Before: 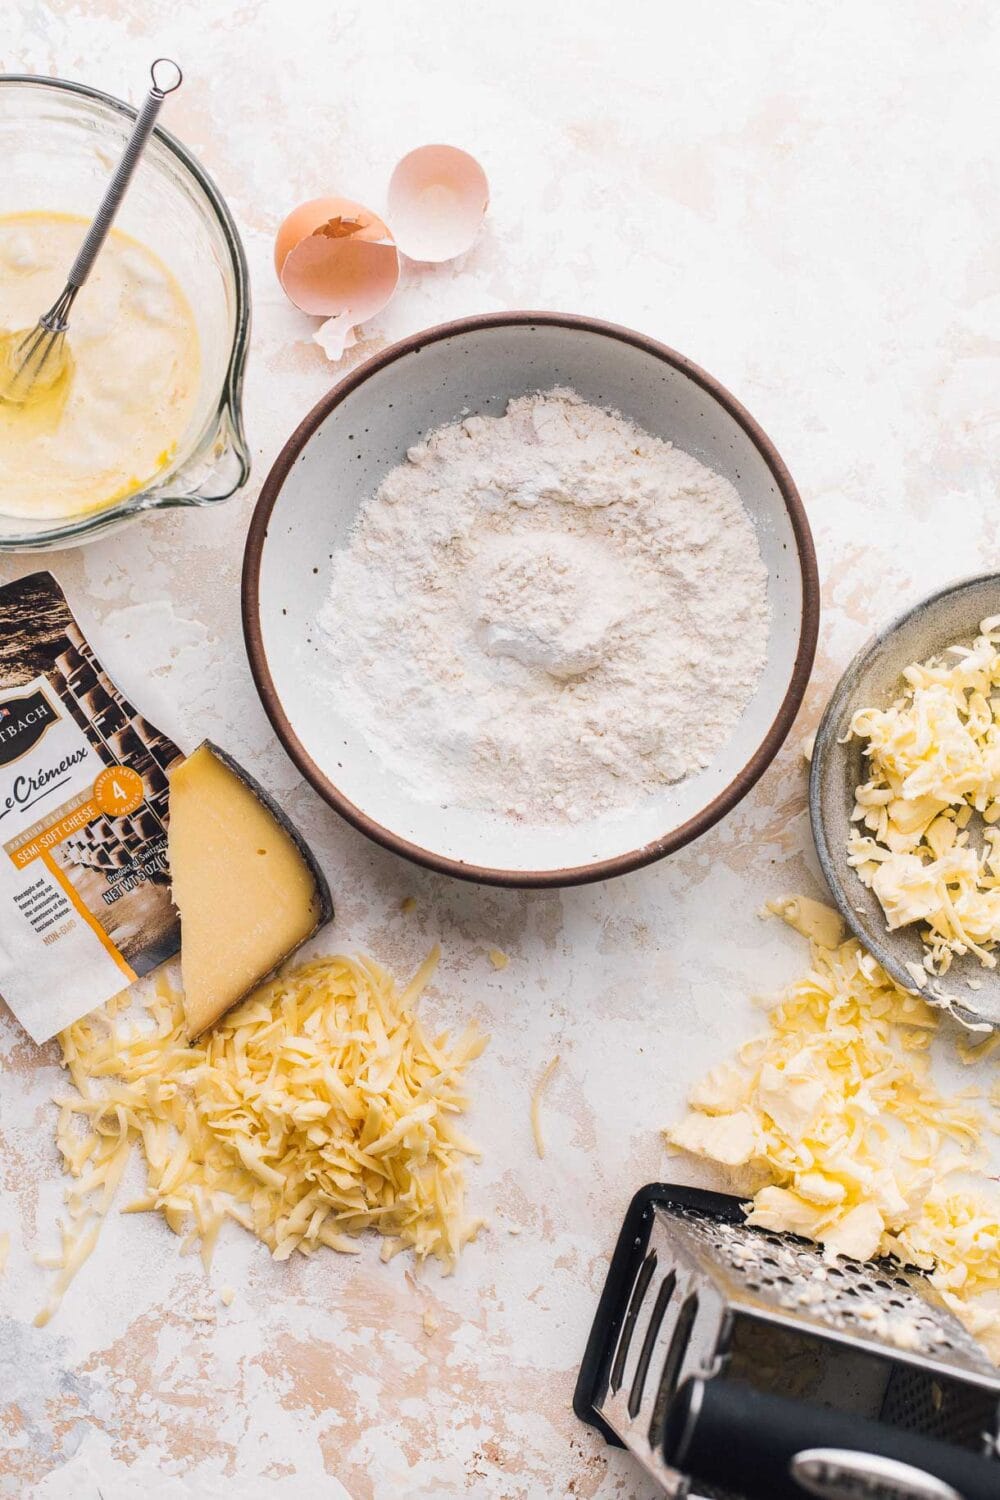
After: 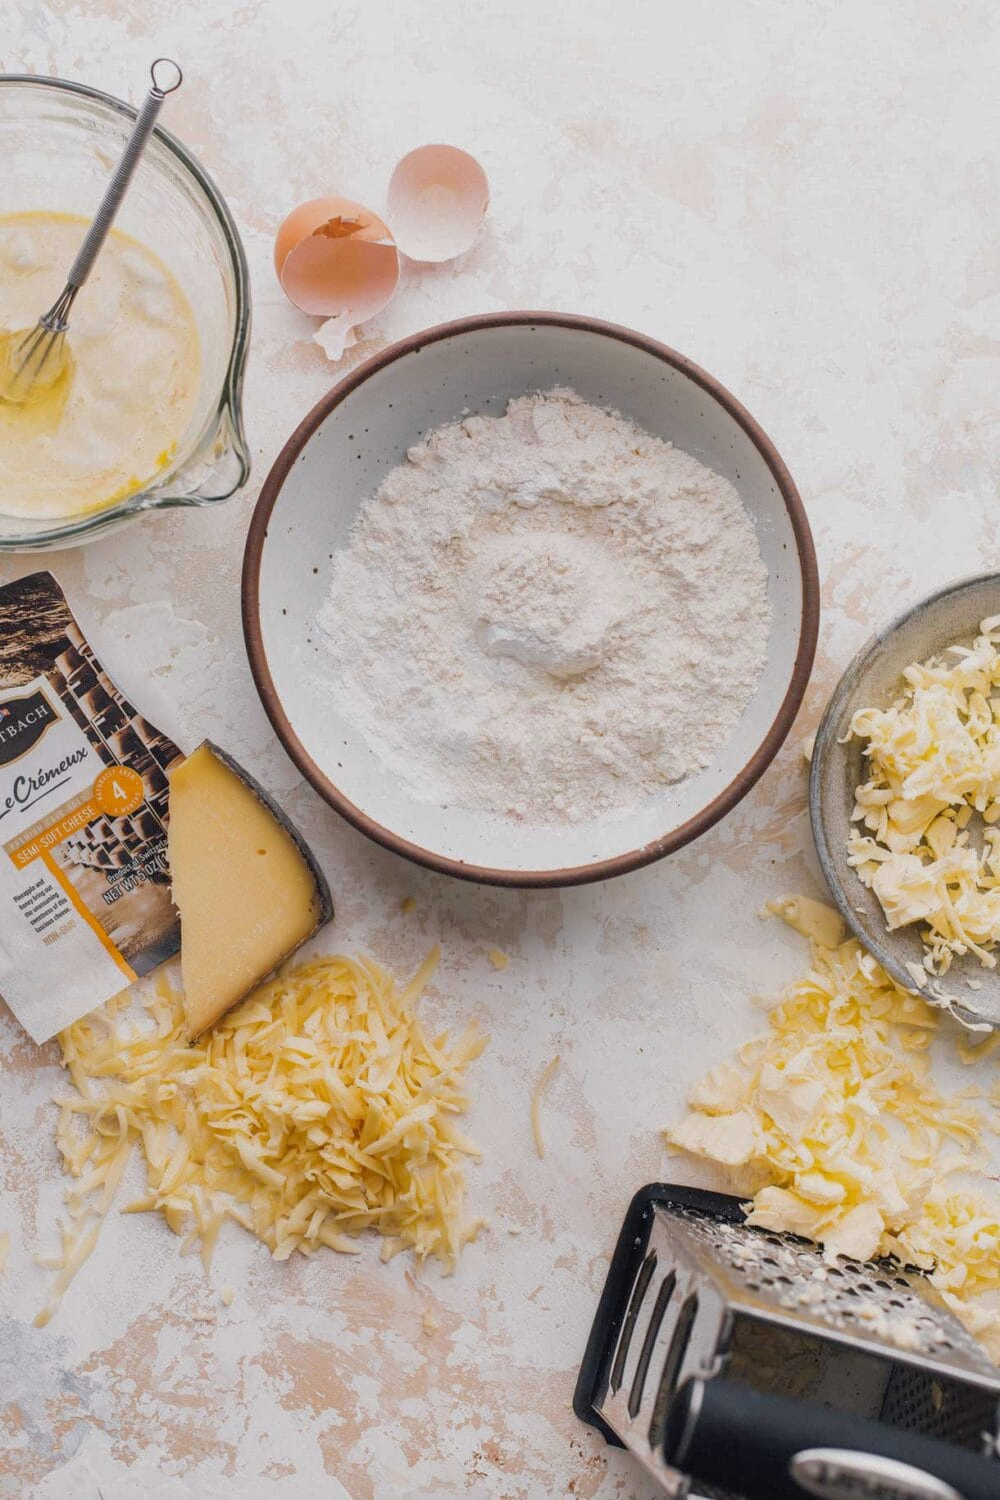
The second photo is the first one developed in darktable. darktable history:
tone equalizer: -8 EV 0.245 EV, -7 EV 0.456 EV, -6 EV 0.444 EV, -5 EV 0.226 EV, -3 EV -0.271 EV, -2 EV -0.408 EV, -1 EV -0.398 EV, +0 EV -0.267 EV, edges refinement/feathering 500, mask exposure compensation -1.57 EV, preserve details no
